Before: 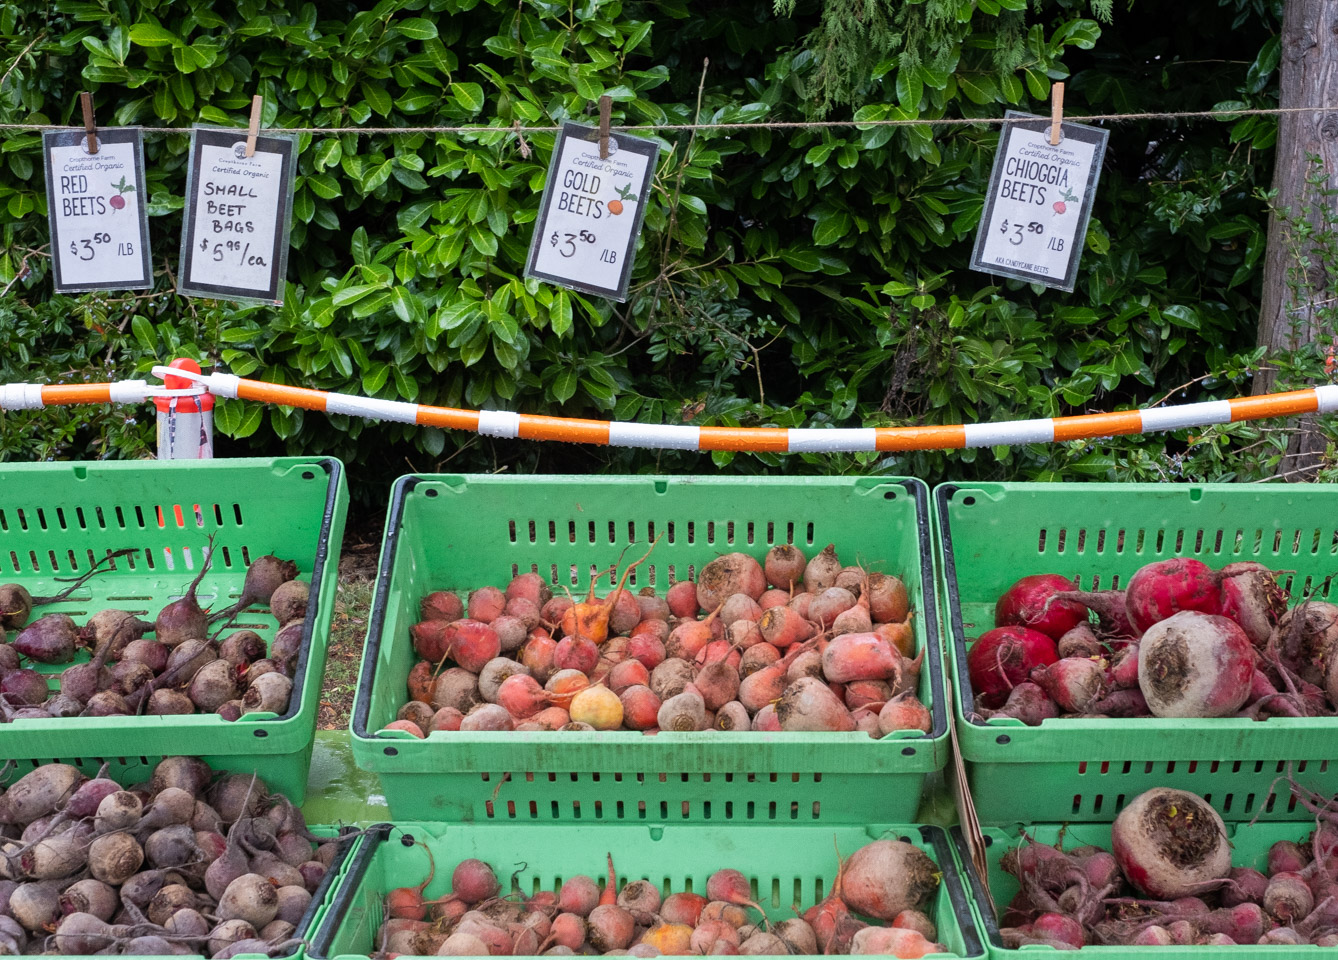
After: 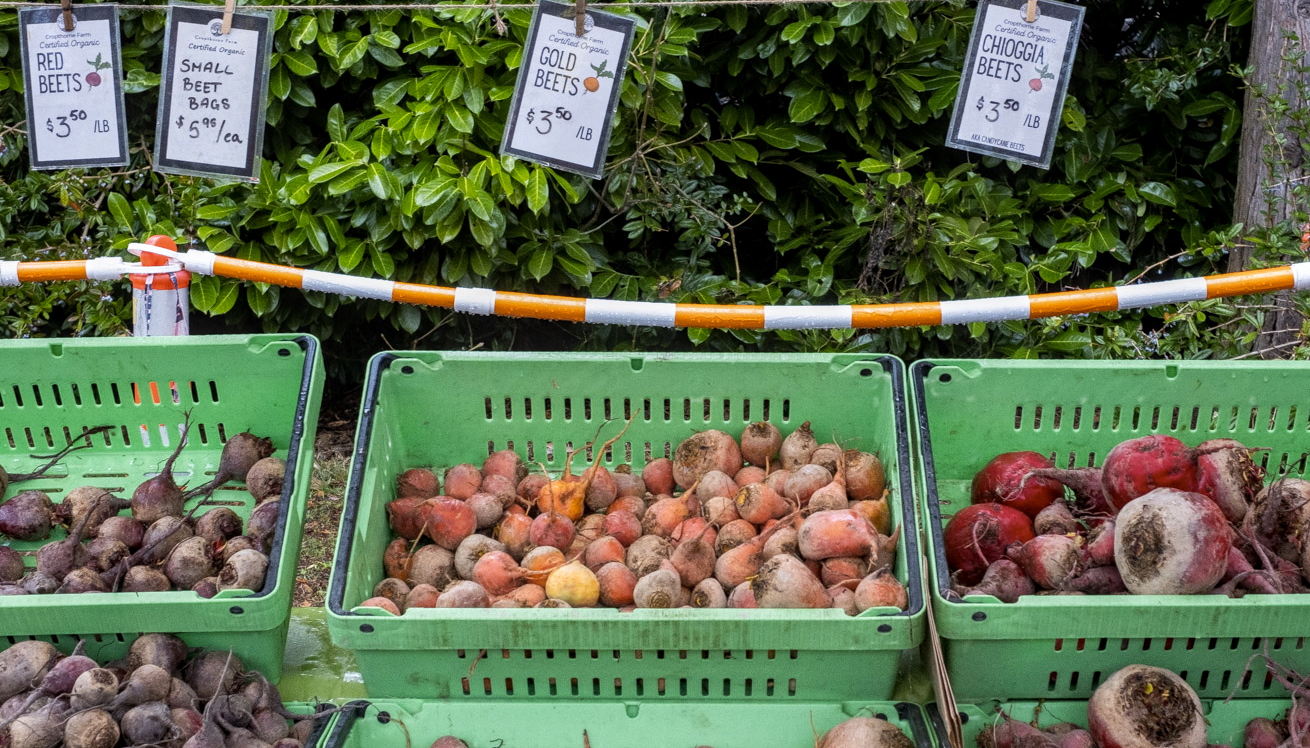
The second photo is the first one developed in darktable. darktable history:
crop and rotate: left 1.814%, top 12.818%, right 0.25%, bottom 9.225%
local contrast: on, module defaults
color contrast: green-magenta contrast 0.8, blue-yellow contrast 1.1, unbound 0
